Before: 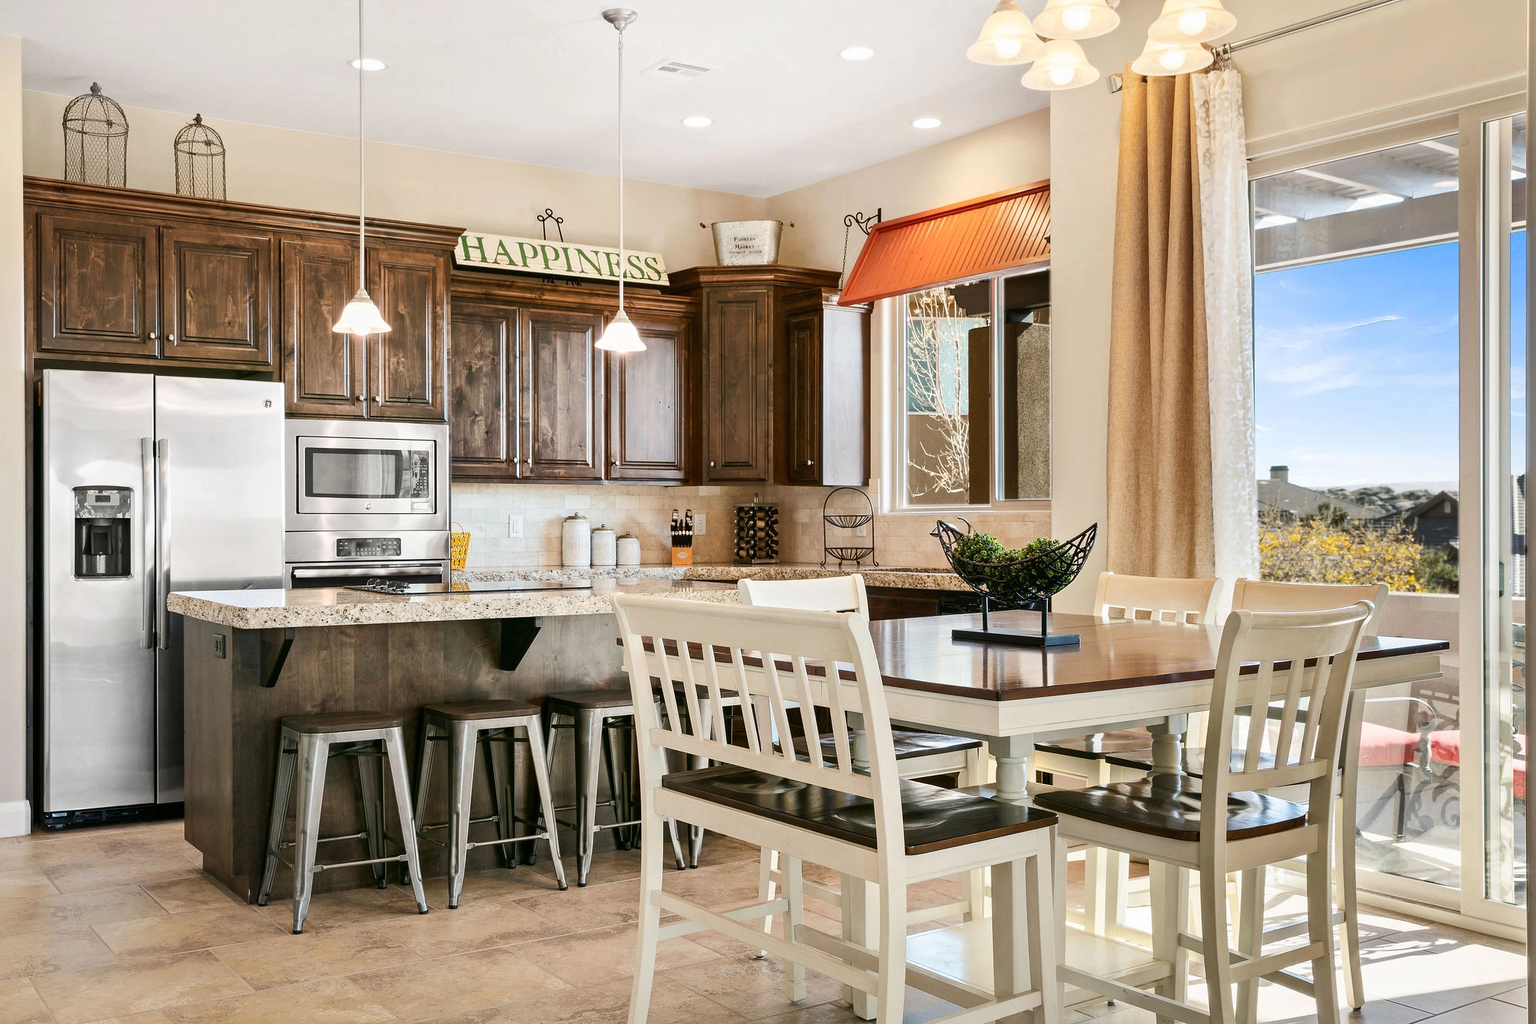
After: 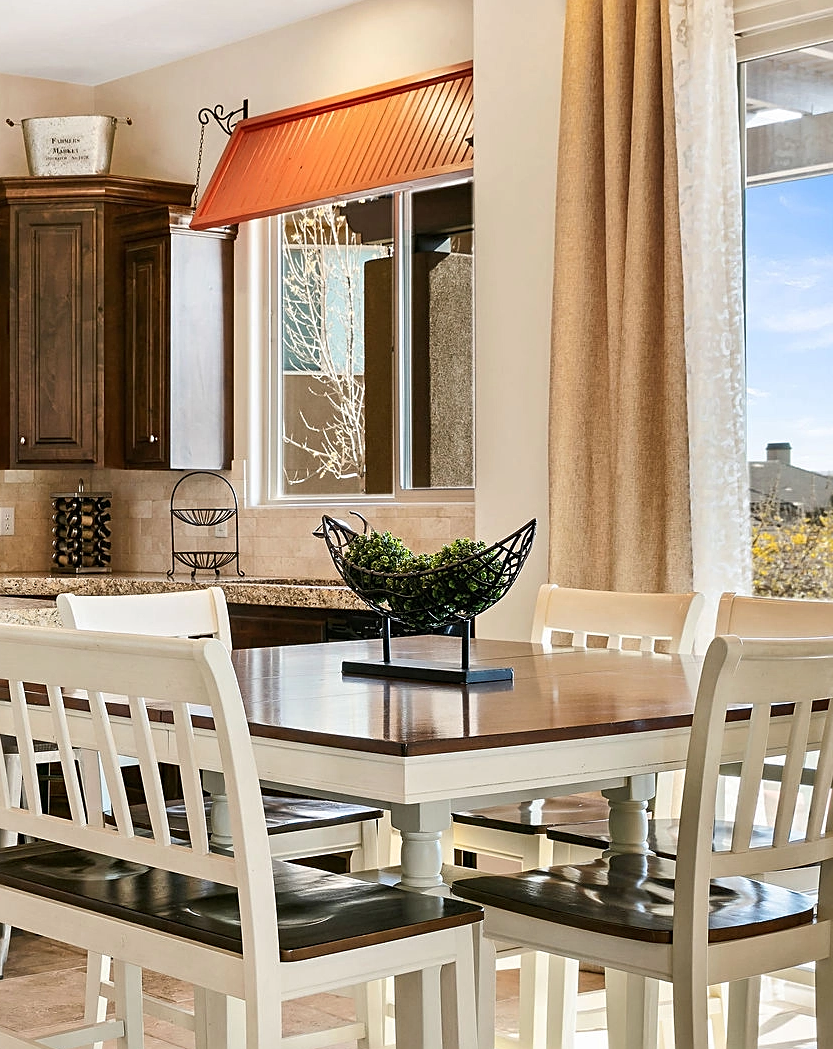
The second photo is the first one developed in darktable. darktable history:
crop: left 45.306%, top 13.084%, right 13.974%, bottom 10.002%
sharpen: amount 0.498
